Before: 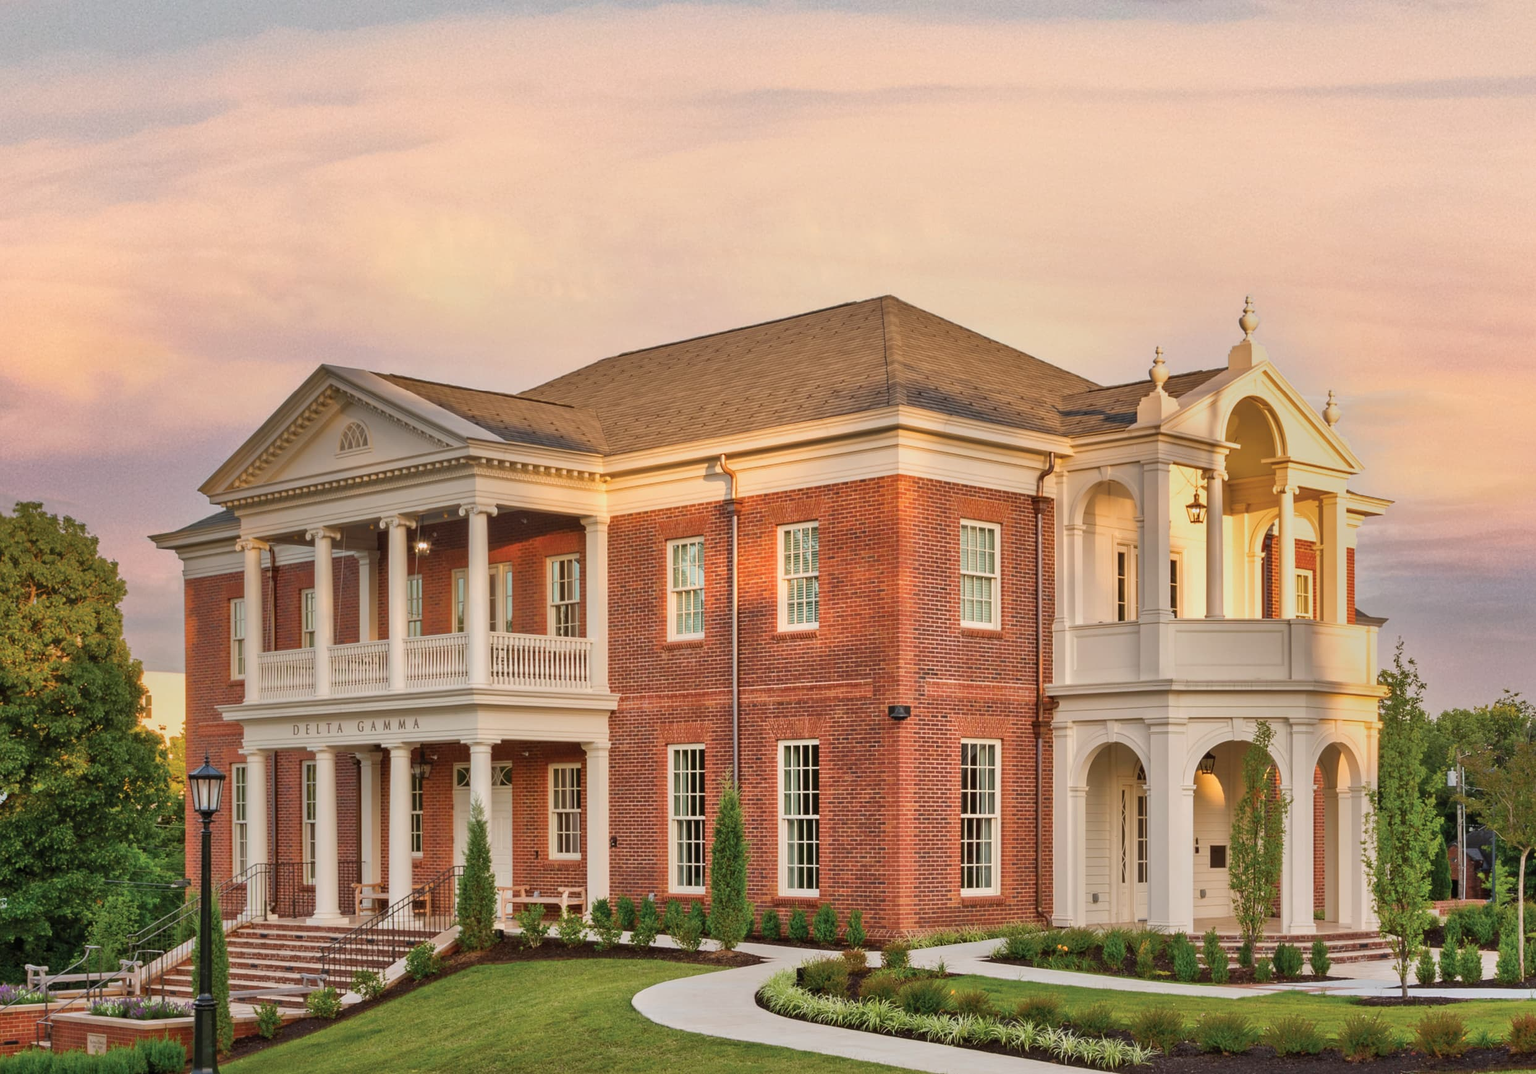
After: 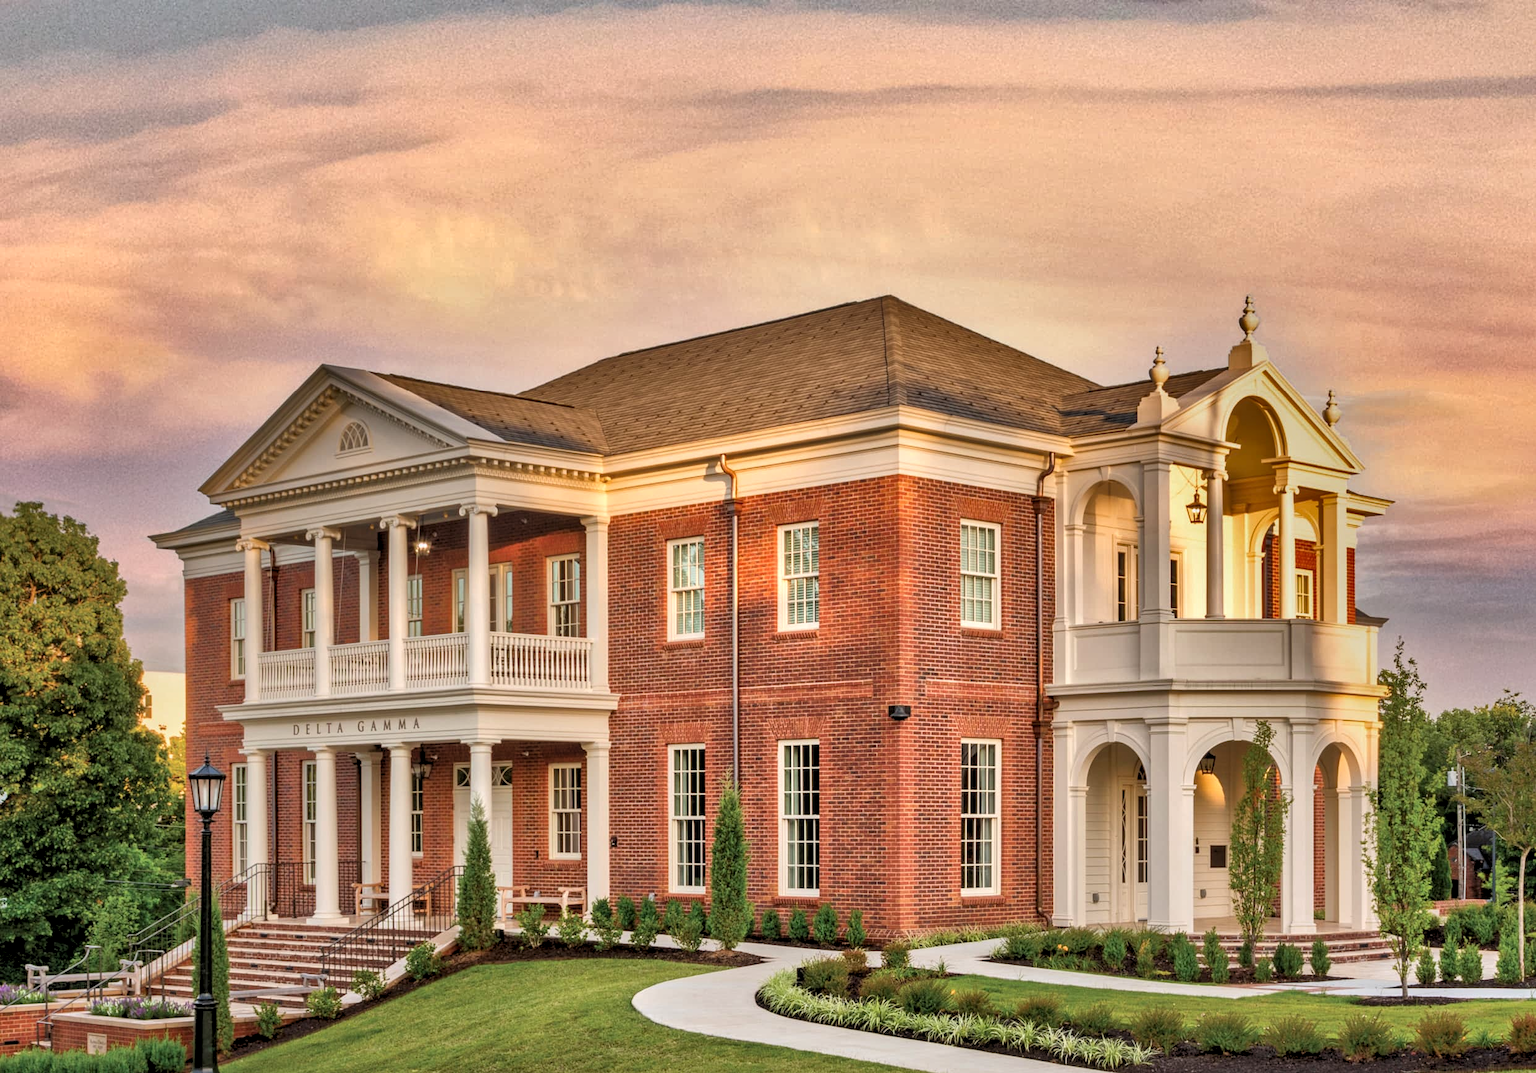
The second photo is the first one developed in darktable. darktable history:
local contrast: on, module defaults
rgb levels: levels [[0.01, 0.419, 0.839], [0, 0.5, 1], [0, 0.5, 1]]
shadows and highlights: shadows 30.63, highlights -63.22, shadows color adjustment 98%, highlights color adjustment 58.61%, soften with gaussian
